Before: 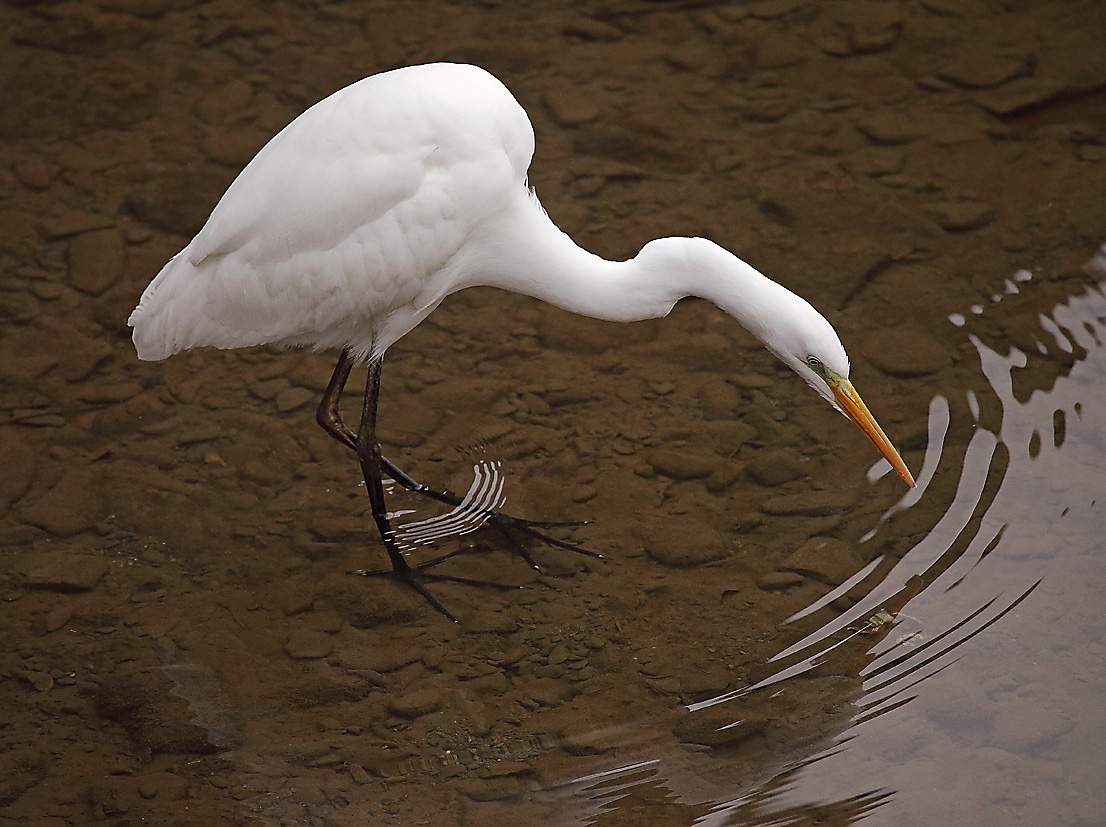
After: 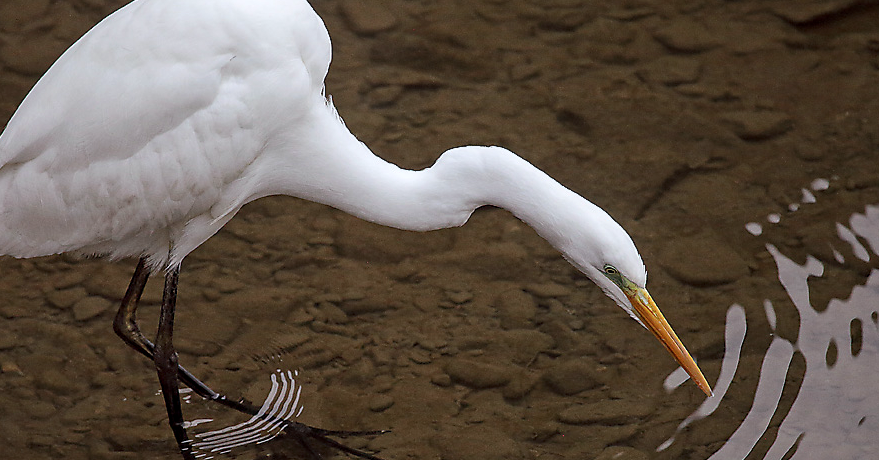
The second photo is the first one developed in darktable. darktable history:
crop: left 18.38%, top 11.092%, right 2.134%, bottom 33.217%
white balance: red 0.976, blue 1.04
local contrast: detail 130%
